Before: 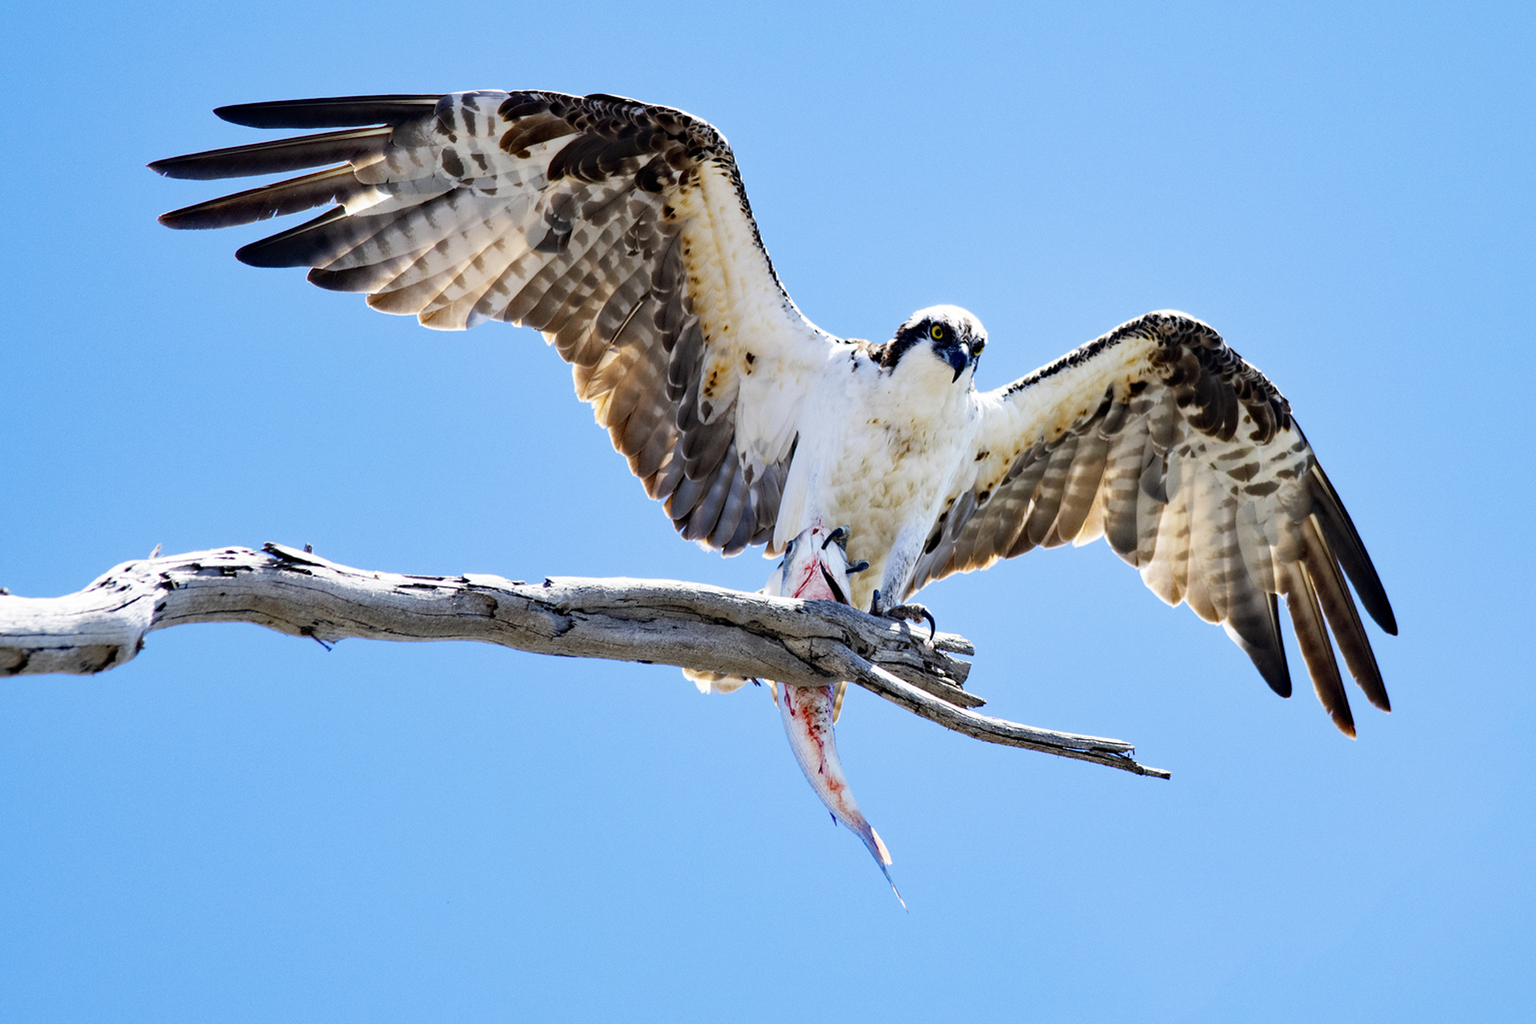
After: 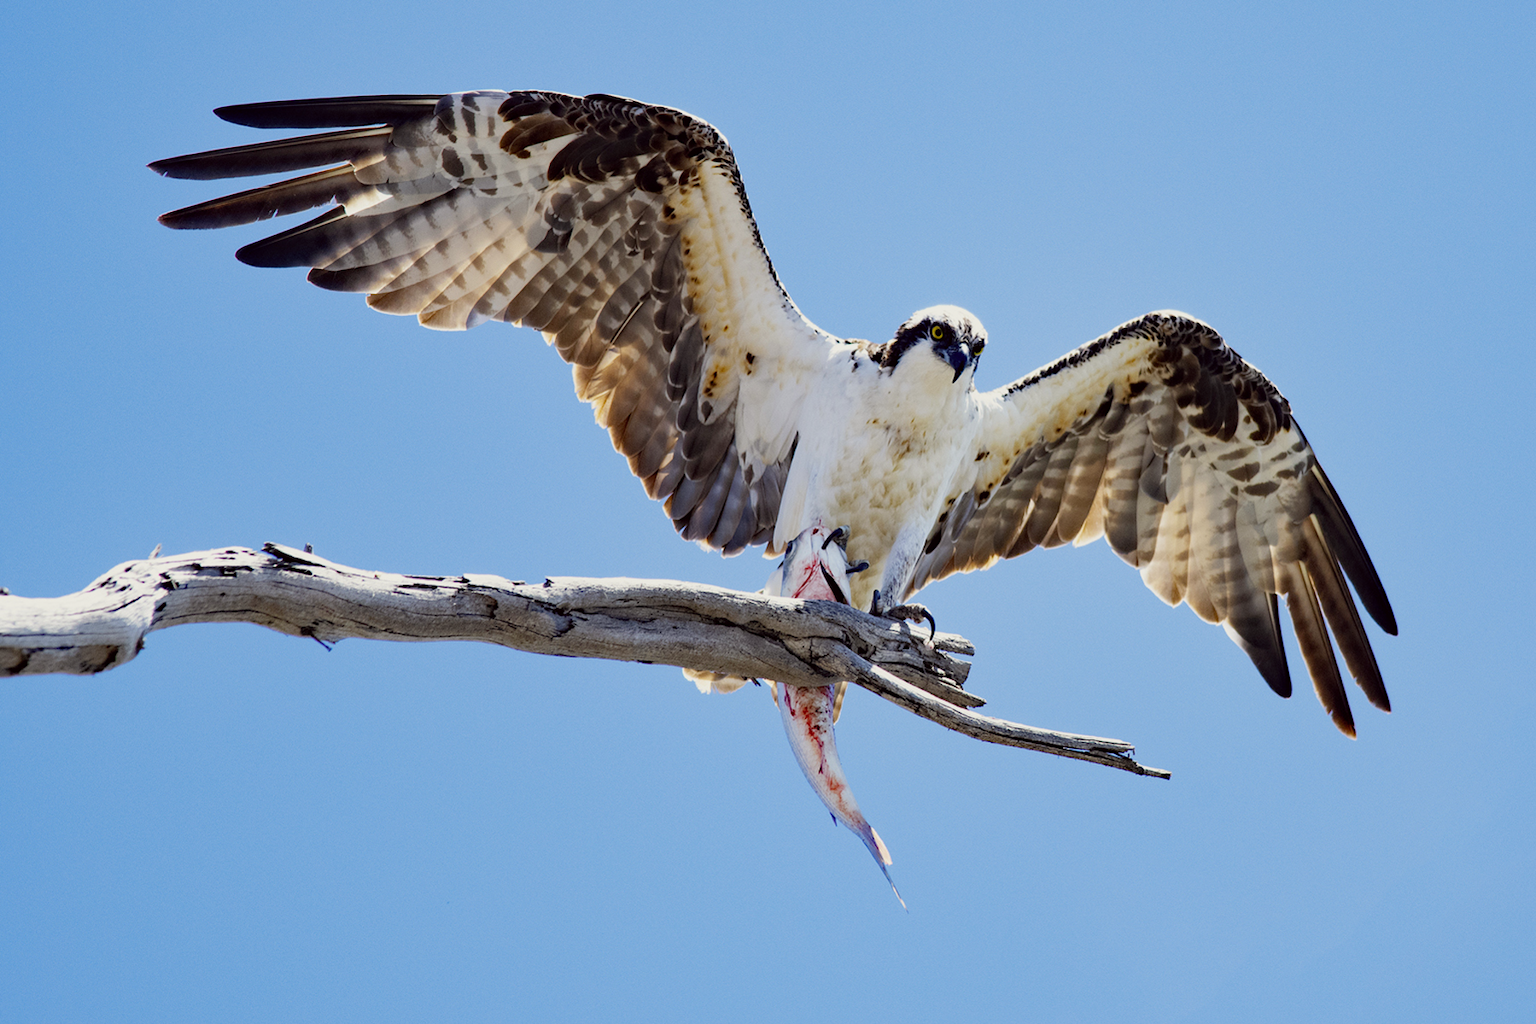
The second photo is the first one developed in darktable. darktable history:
color correction: highlights a* -0.95, highlights b* 4.5, shadows a* 3.55
exposure: exposure -0.293 EV, compensate highlight preservation false
